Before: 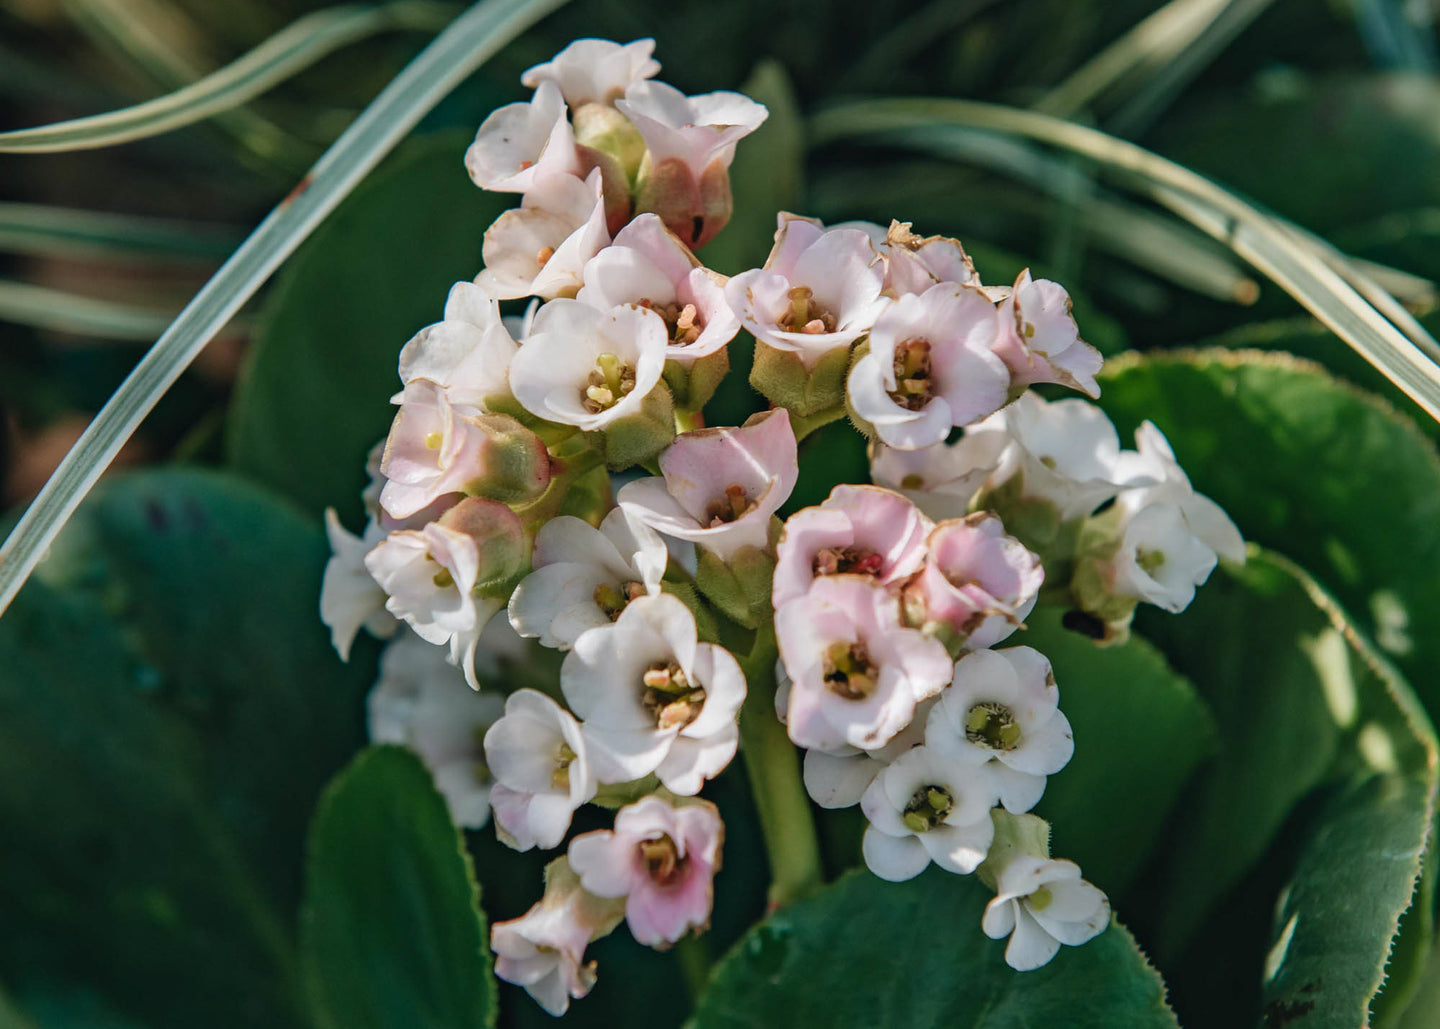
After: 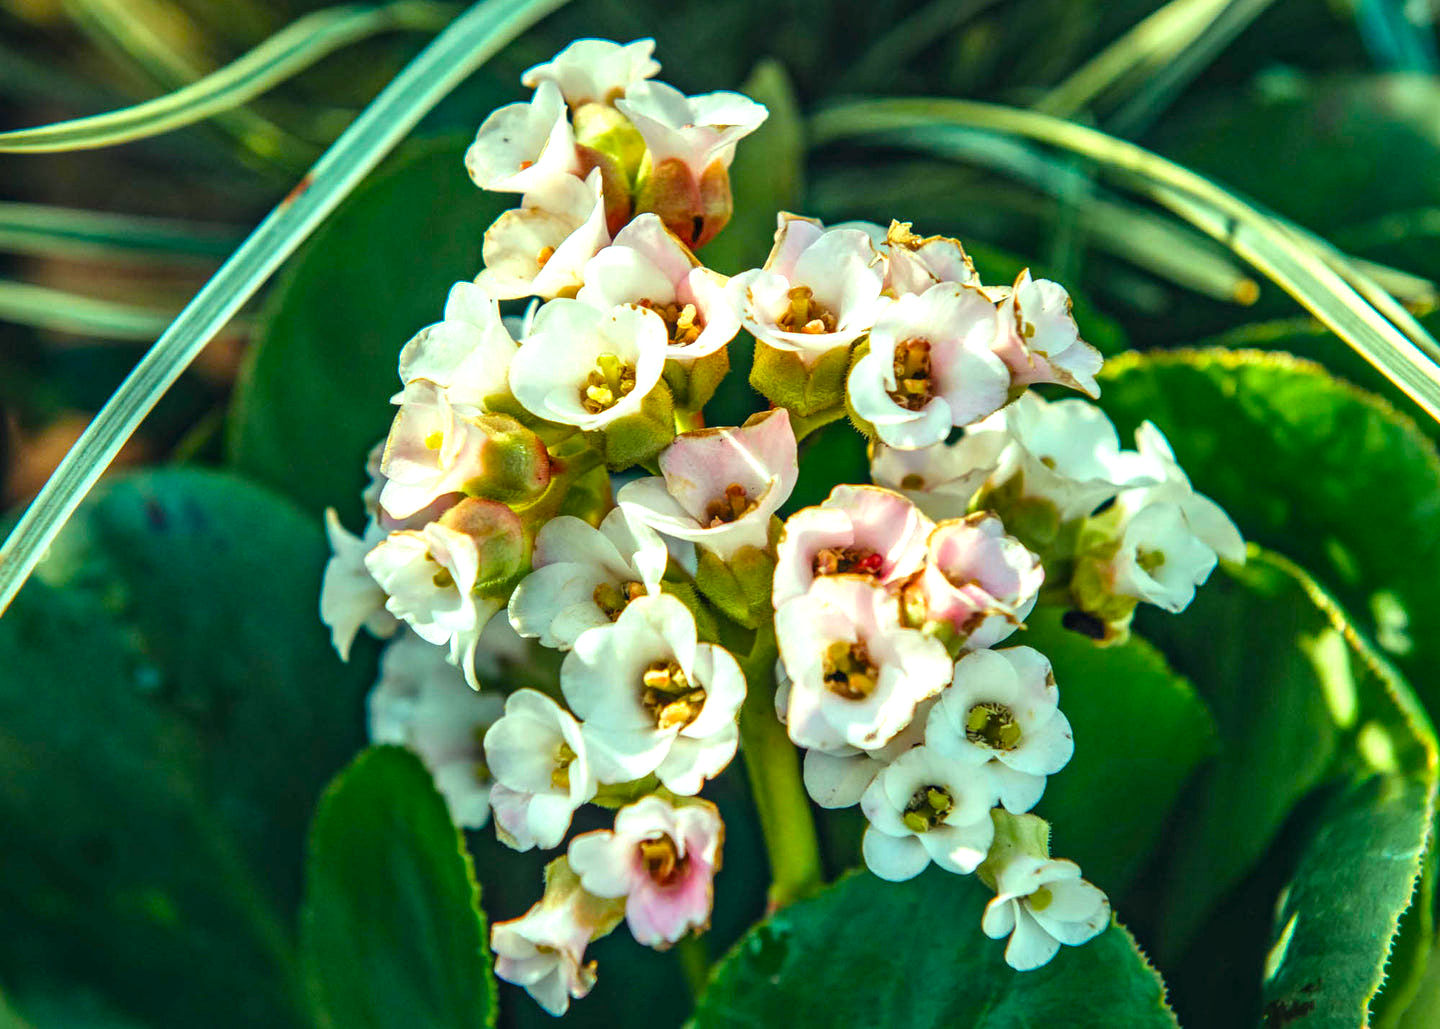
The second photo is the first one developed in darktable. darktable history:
color balance rgb: highlights gain › luminance 15.199%, highlights gain › chroma 6.997%, highlights gain › hue 124.11°, linear chroma grading › global chroma 8.749%, perceptual saturation grading › global saturation 39.219%, global vibrance 6.162%
exposure: black level correction 0, exposure 0.691 EV, compensate highlight preservation false
local contrast: detail 130%
